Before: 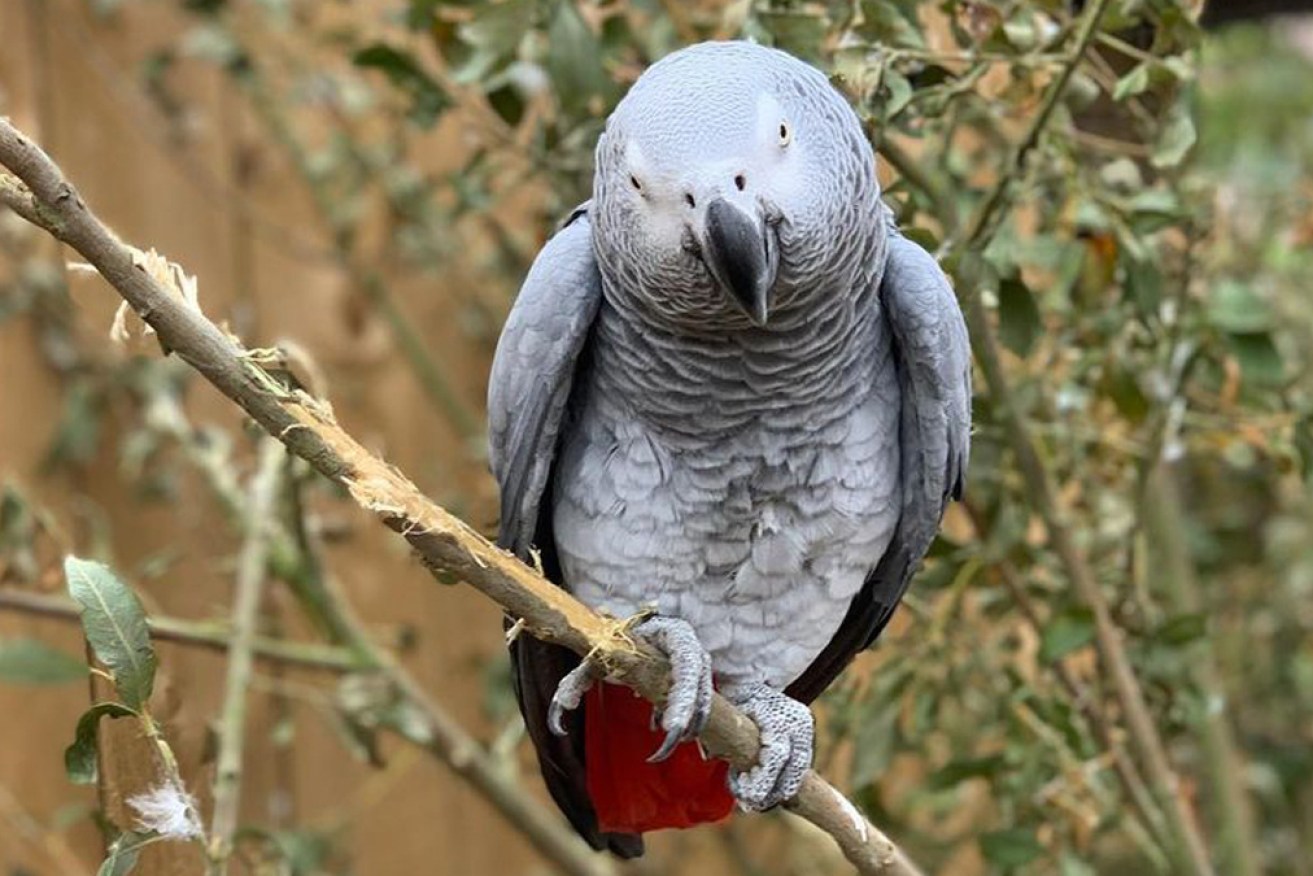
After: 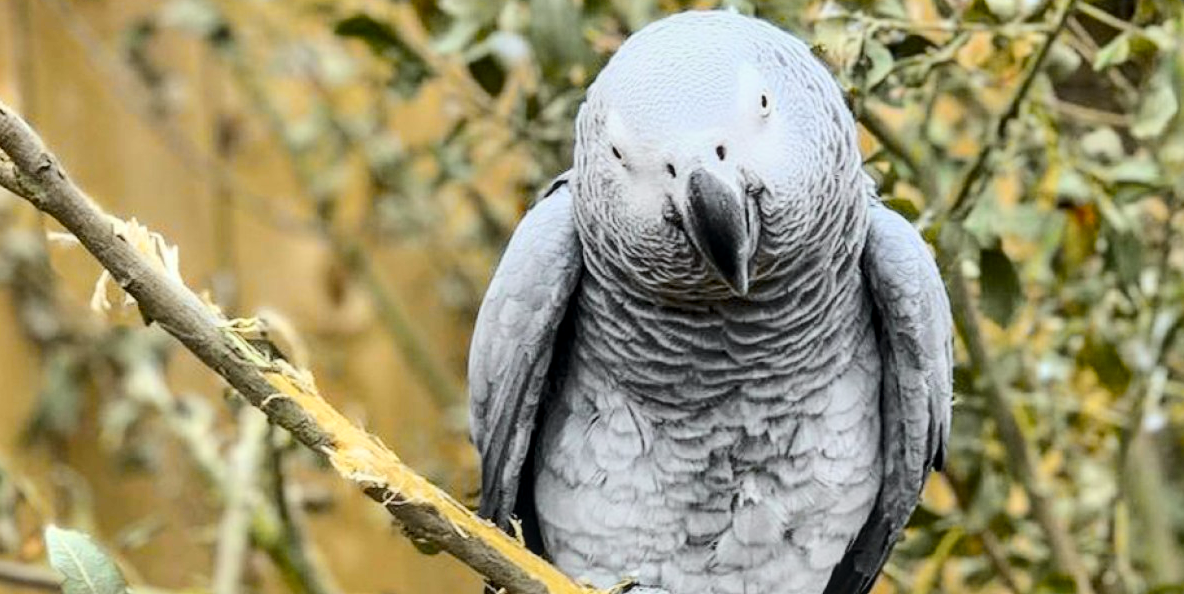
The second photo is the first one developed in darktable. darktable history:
crop: left 1.509%, top 3.452%, right 7.696%, bottom 28.452%
exposure: exposure 0.014 EV, compensate highlight preservation false
tone curve: curves: ch0 [(0, 0) (0.11, 0.081) (0.256, 0.259) (0.398, 0.475) (0.498, 0.611) (0.65, 0.757) (0.835, 0.883) (1, 0.961)]; ch1 [(0, 0) (0.346, 0.307) (0.408, 0.369) (0.453, 0.457) (0.482, 0.479) (0.502, 0.498) (0.521, 0.51) (0.553, 0.554) (0.618, 0.65) (0.693, 0.727) (1, 1)]; ch2 [(0, 0) (0.366, 0.337) (0.434, 0.46) (0.485, 0.494) (0.5, 0.494) (0.511, 0.508) (0.537, 0.55) (0.579, 0.599) (0.621, 0.693) (1, 1)], color space Lab, independent channels, preserve colors none
local contrast: on, module defaults
white balance: red 0.988, blue 1.017
